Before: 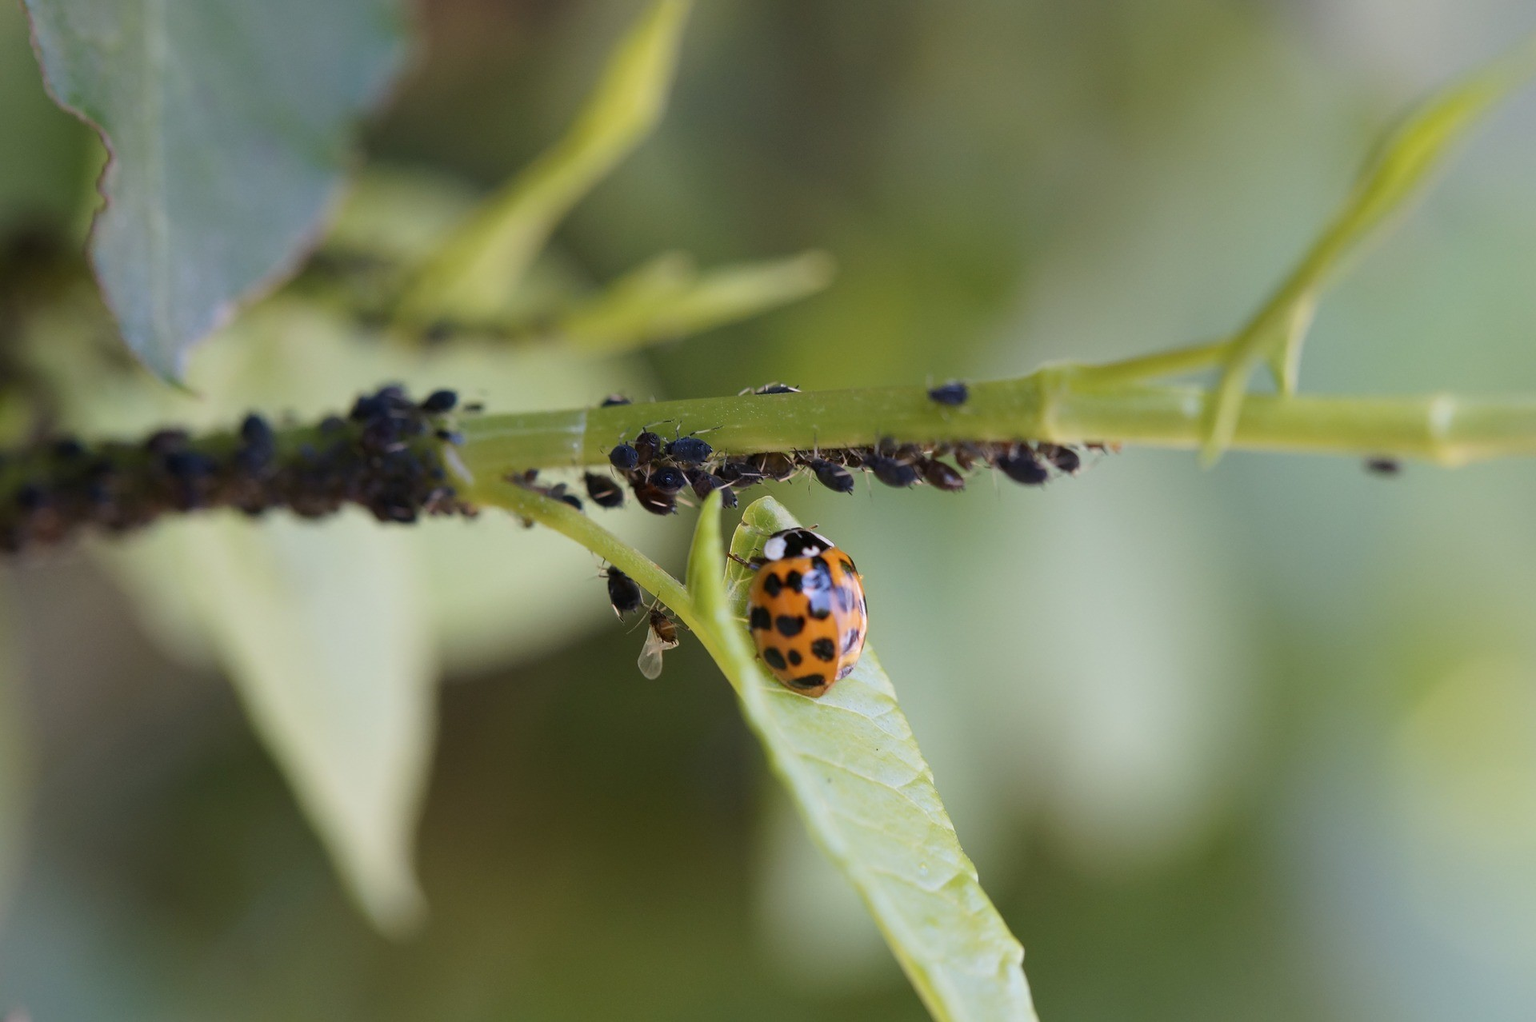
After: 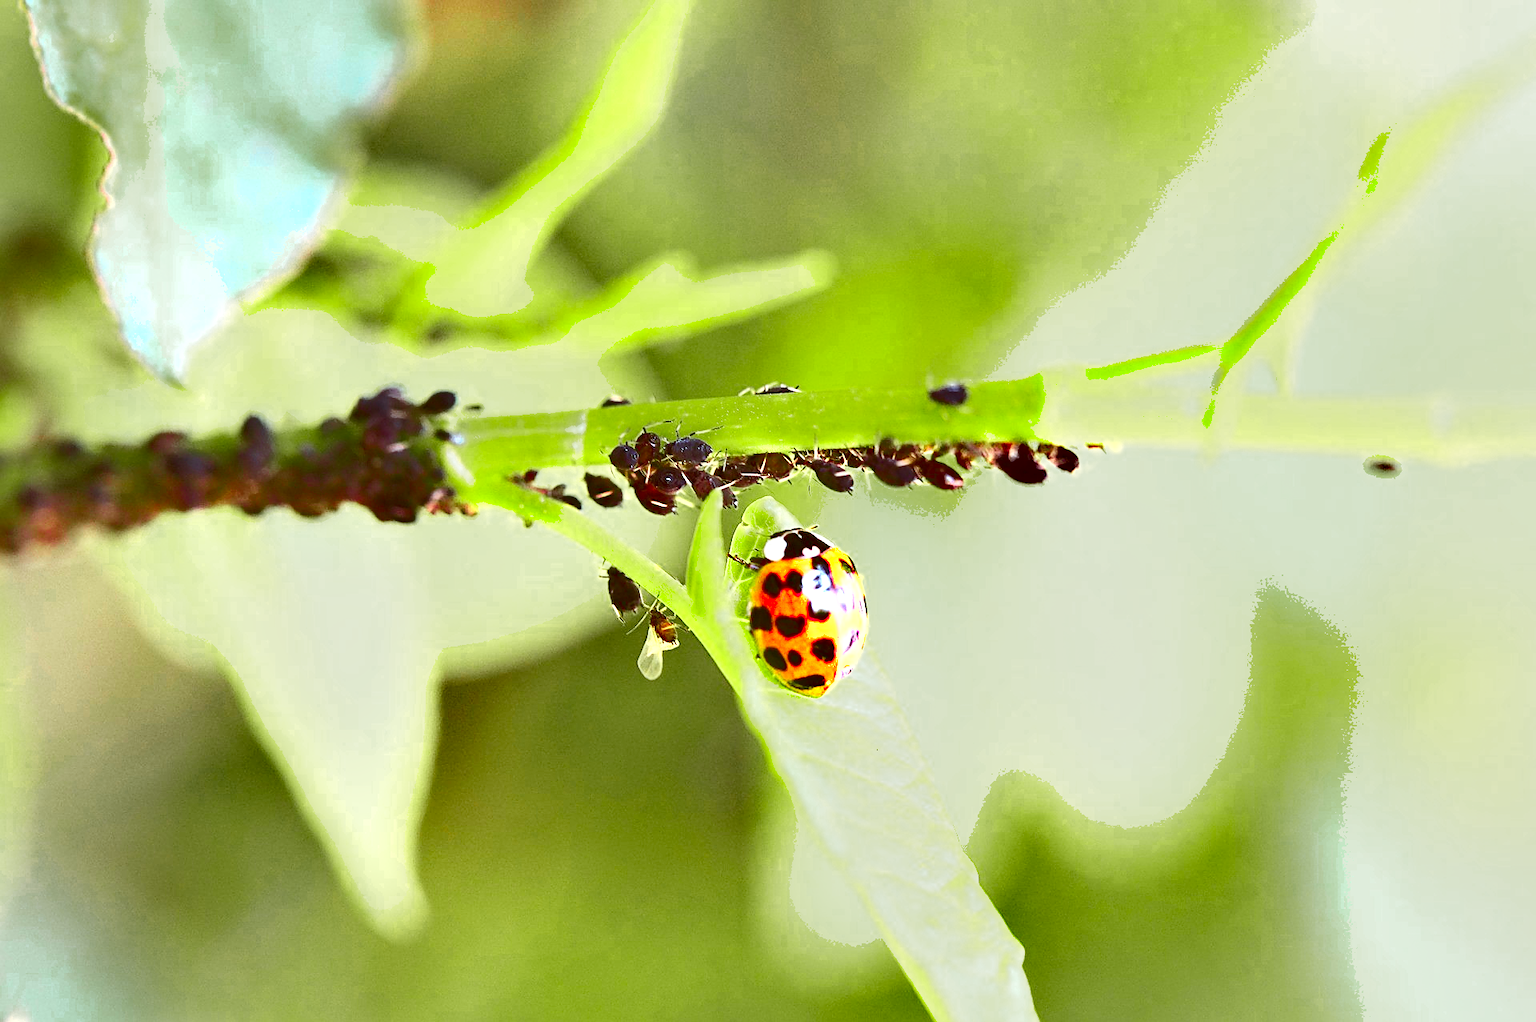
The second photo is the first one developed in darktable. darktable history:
color zones: curves: ch0 [(0, 0.533) (0.126, 0.533) (0.234, 0.533) (0.368, 0.357) (0.5, 0.5) (0.625, 0.5) (0.74, 0.637) (0.875, 0.5)]; ch1 [(0.004, 0.708) (0.129, 0.662) (0.25, 0.5) (0.375, 0.331) (0.496, 0.396) (0.625, 0.649) (0.739, 0.26) (0.875, 0.5) (1, 0.478)]; ch2 [(0, 0.409) (0.132, 0.403) (0.236, 0.558) (0.379, 0.448) (0.5, 0.5) (0.625, 0.5) (0.691, 0.39) (0.875, 0.5)]
shadows and highlights: soften with gaussian
color correction: highlights a* -5.3, highlights b* 9.8, shadows a* 9.8, shadows b* 24.26
exposure: black level correction 0, exposure 2 EV, compensate highlight preservation false
sharpen: on, module defaults
contrast brightness saturation: contrast 0.2, brightness 0.16, saturation 0.22
